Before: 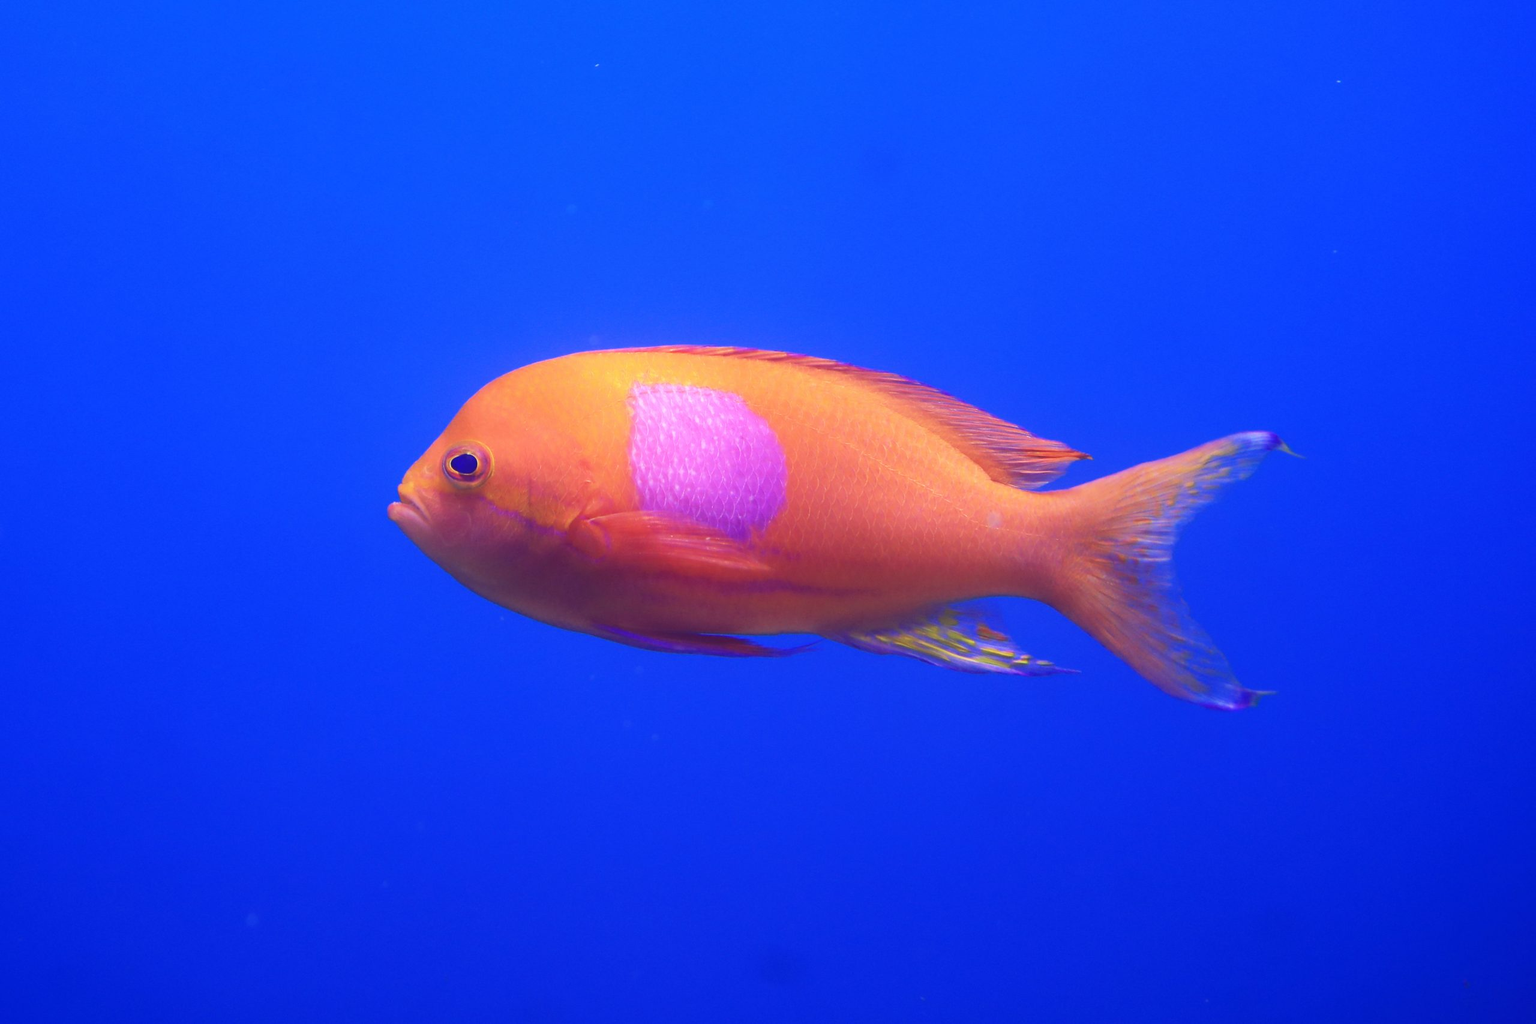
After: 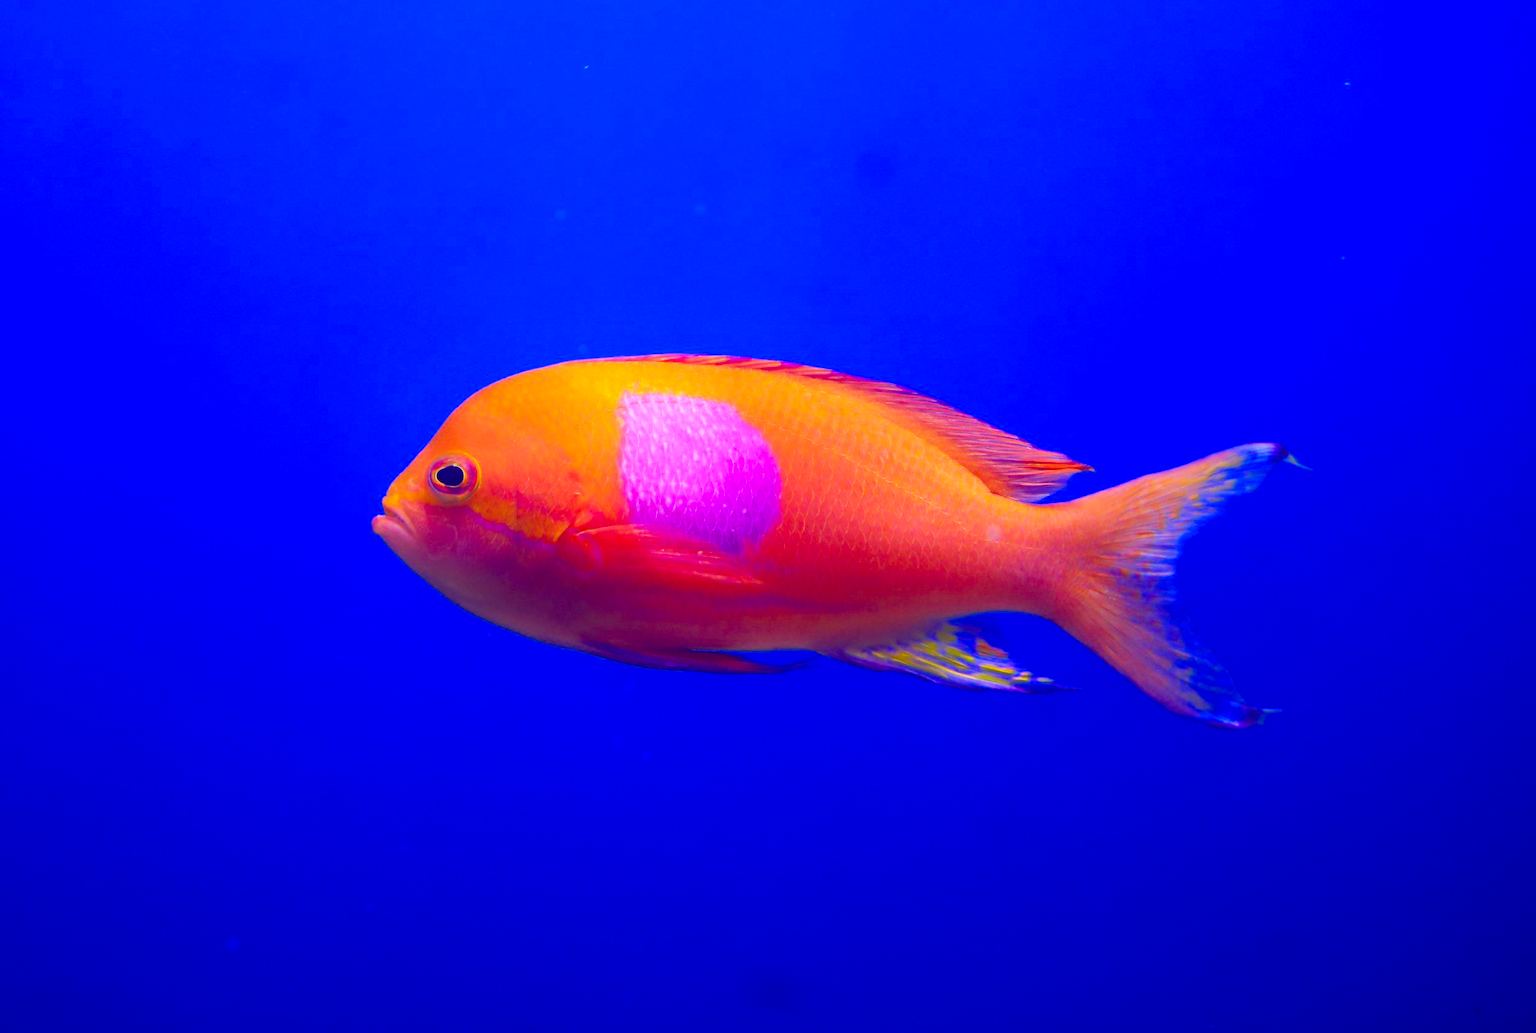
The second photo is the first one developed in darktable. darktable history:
color balance rgb: perceptual saturation grading › global saturation 36.048%, perceptual saturation grading › shadows 34.54%, global vibrance 11.208%
crop and rotate: left 1.675%, right 0.75%, bottom 1.548%
